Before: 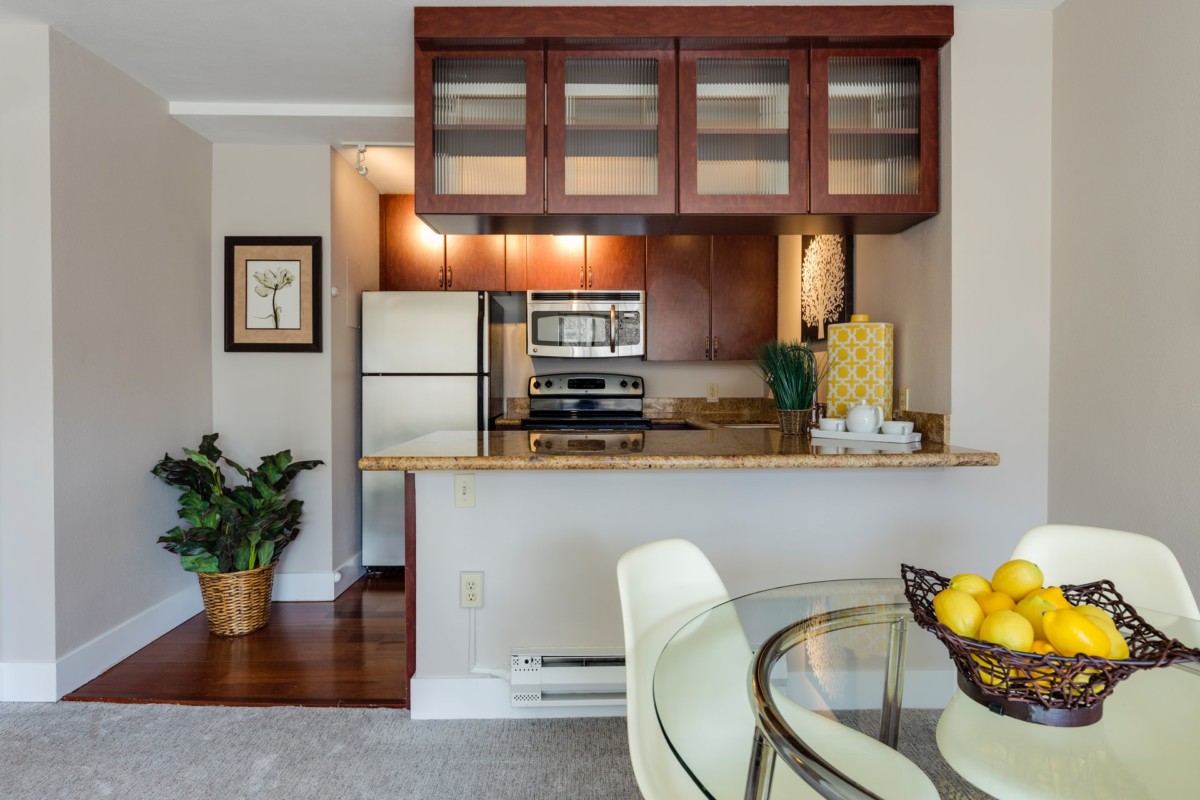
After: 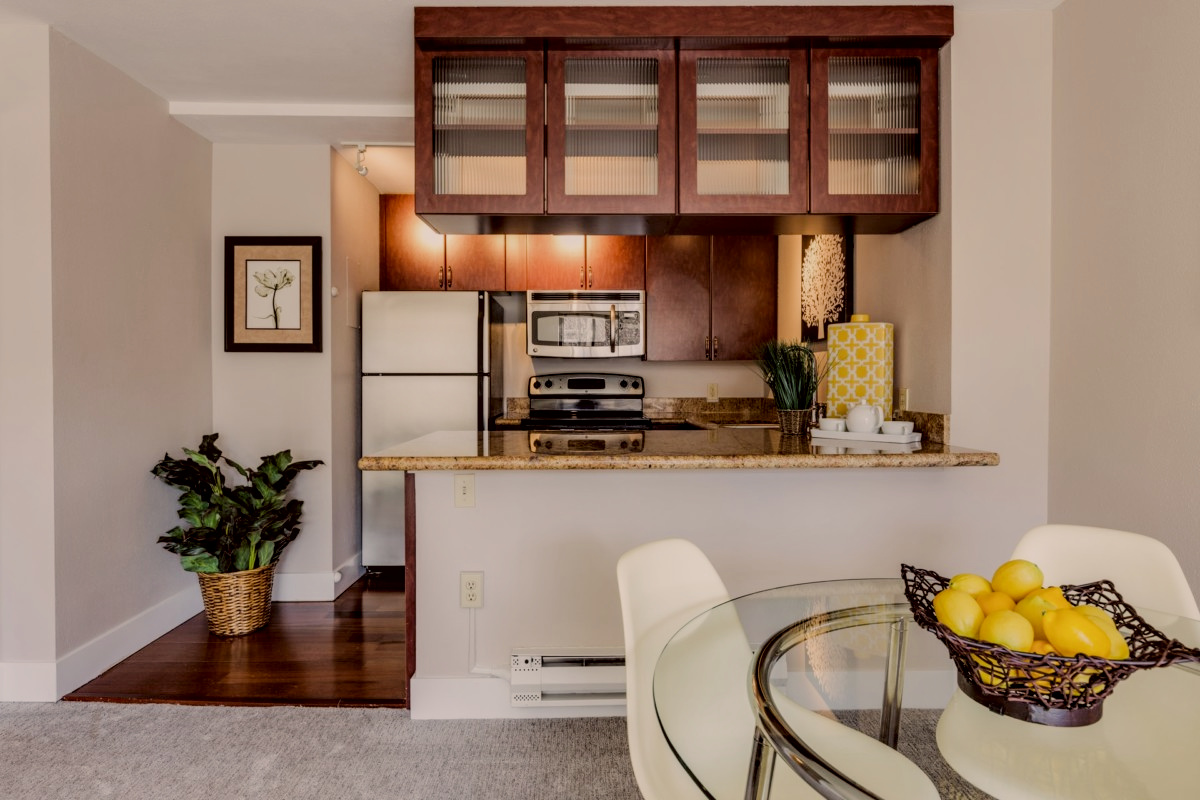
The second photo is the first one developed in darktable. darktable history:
local contrast: detail 130%
filmic rgb: black relative exposure -7.19 EV, white relative exposure 5.37 EV, threshold 5.99 EV, hardness 3.02, enable highlight reconstruction true
color correction: highlights a* 6.51, highlights b* 8.45, shadows a* 5.86, shadows b* 7.03, saturation 0.907
